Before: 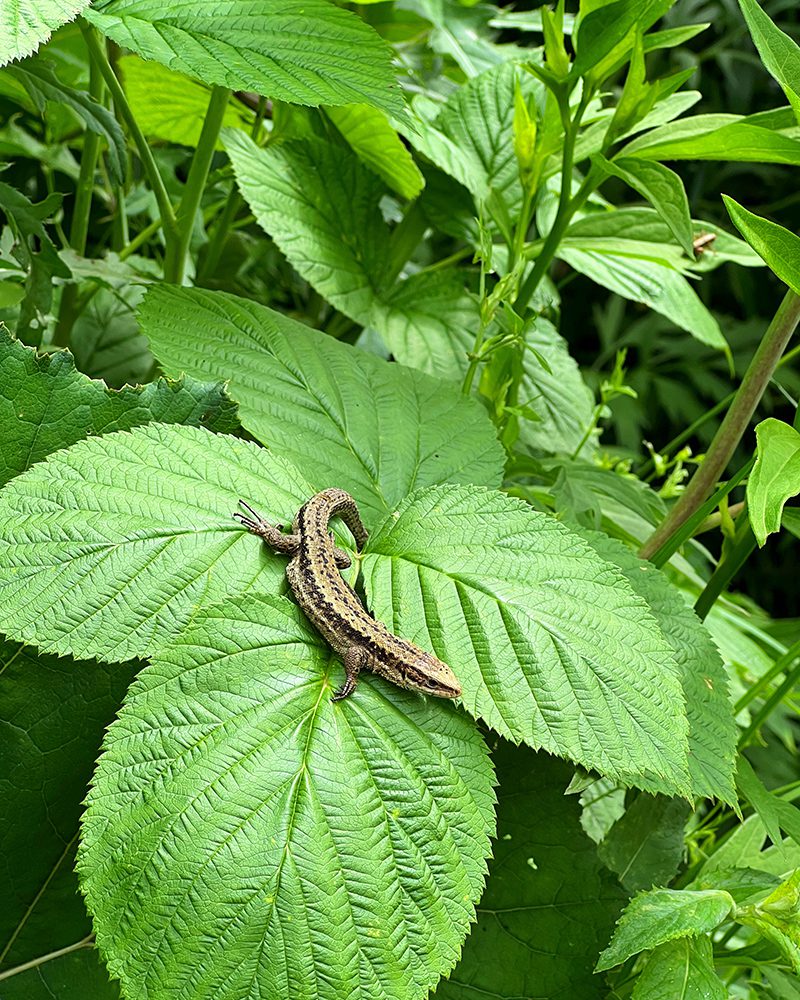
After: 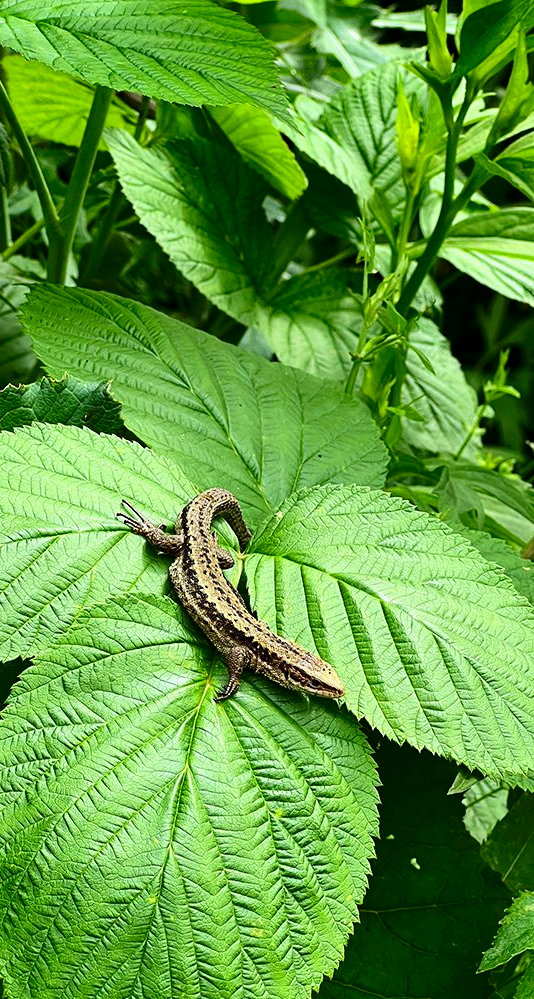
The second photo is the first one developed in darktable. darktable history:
crop and rotate: left 14.852%, right 18.396%
exposure: black level correction 0.001, compensate highlight preservation false
contrast brightness saturation: contrast 0.197, brightness -0.114, saturation 0.1
